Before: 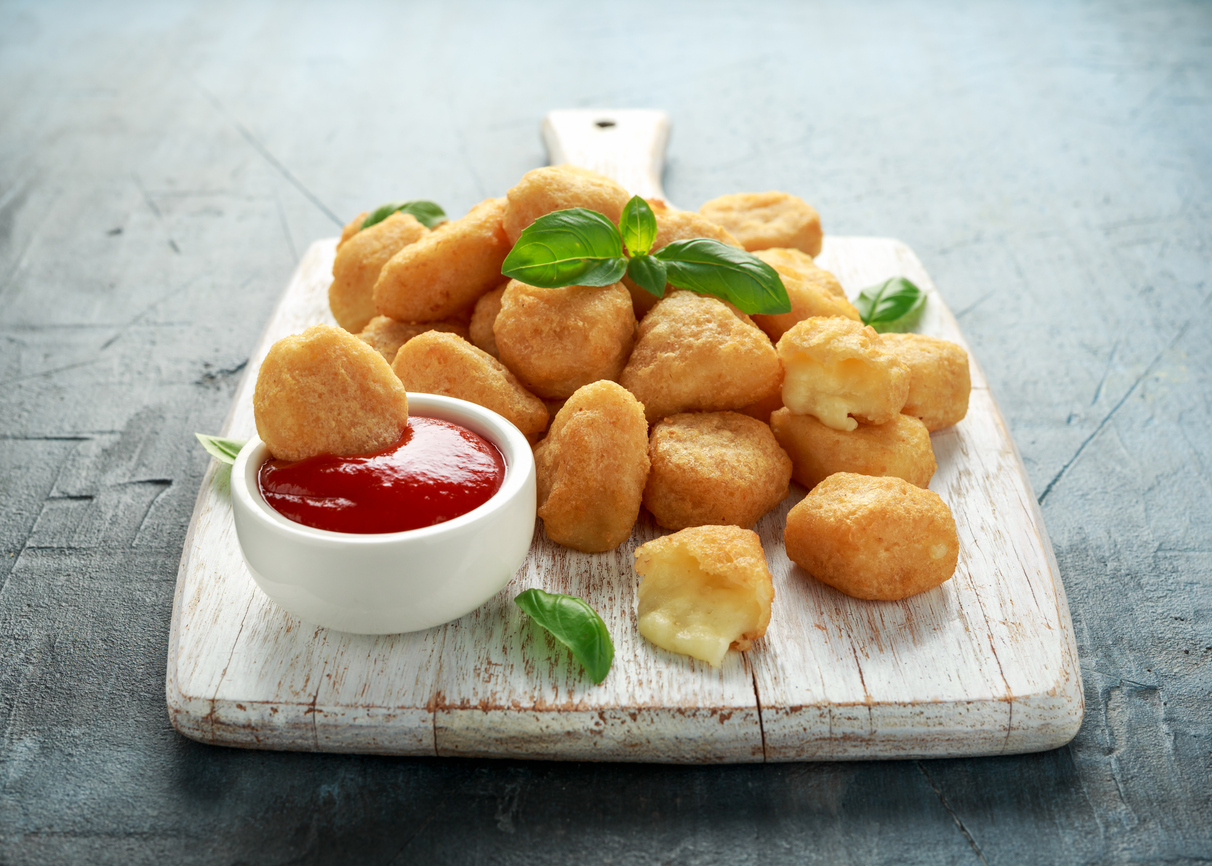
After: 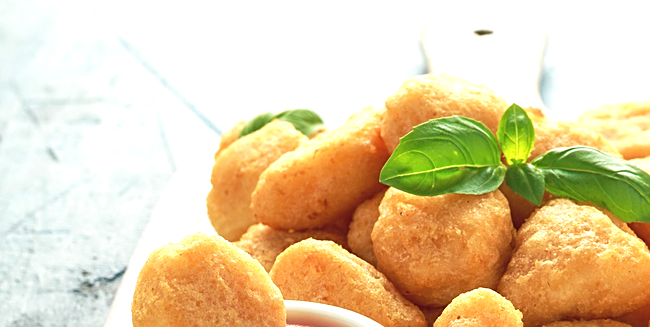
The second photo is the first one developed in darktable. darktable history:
sharpen: on, module defaults
exposure: black level correction -0.005, exposure 0.622 EV, compensate highlight preservation false
velvia: strength 30%
crop: left 10.121%, top 10.631%, right 36.218%, bottom 51.526%
